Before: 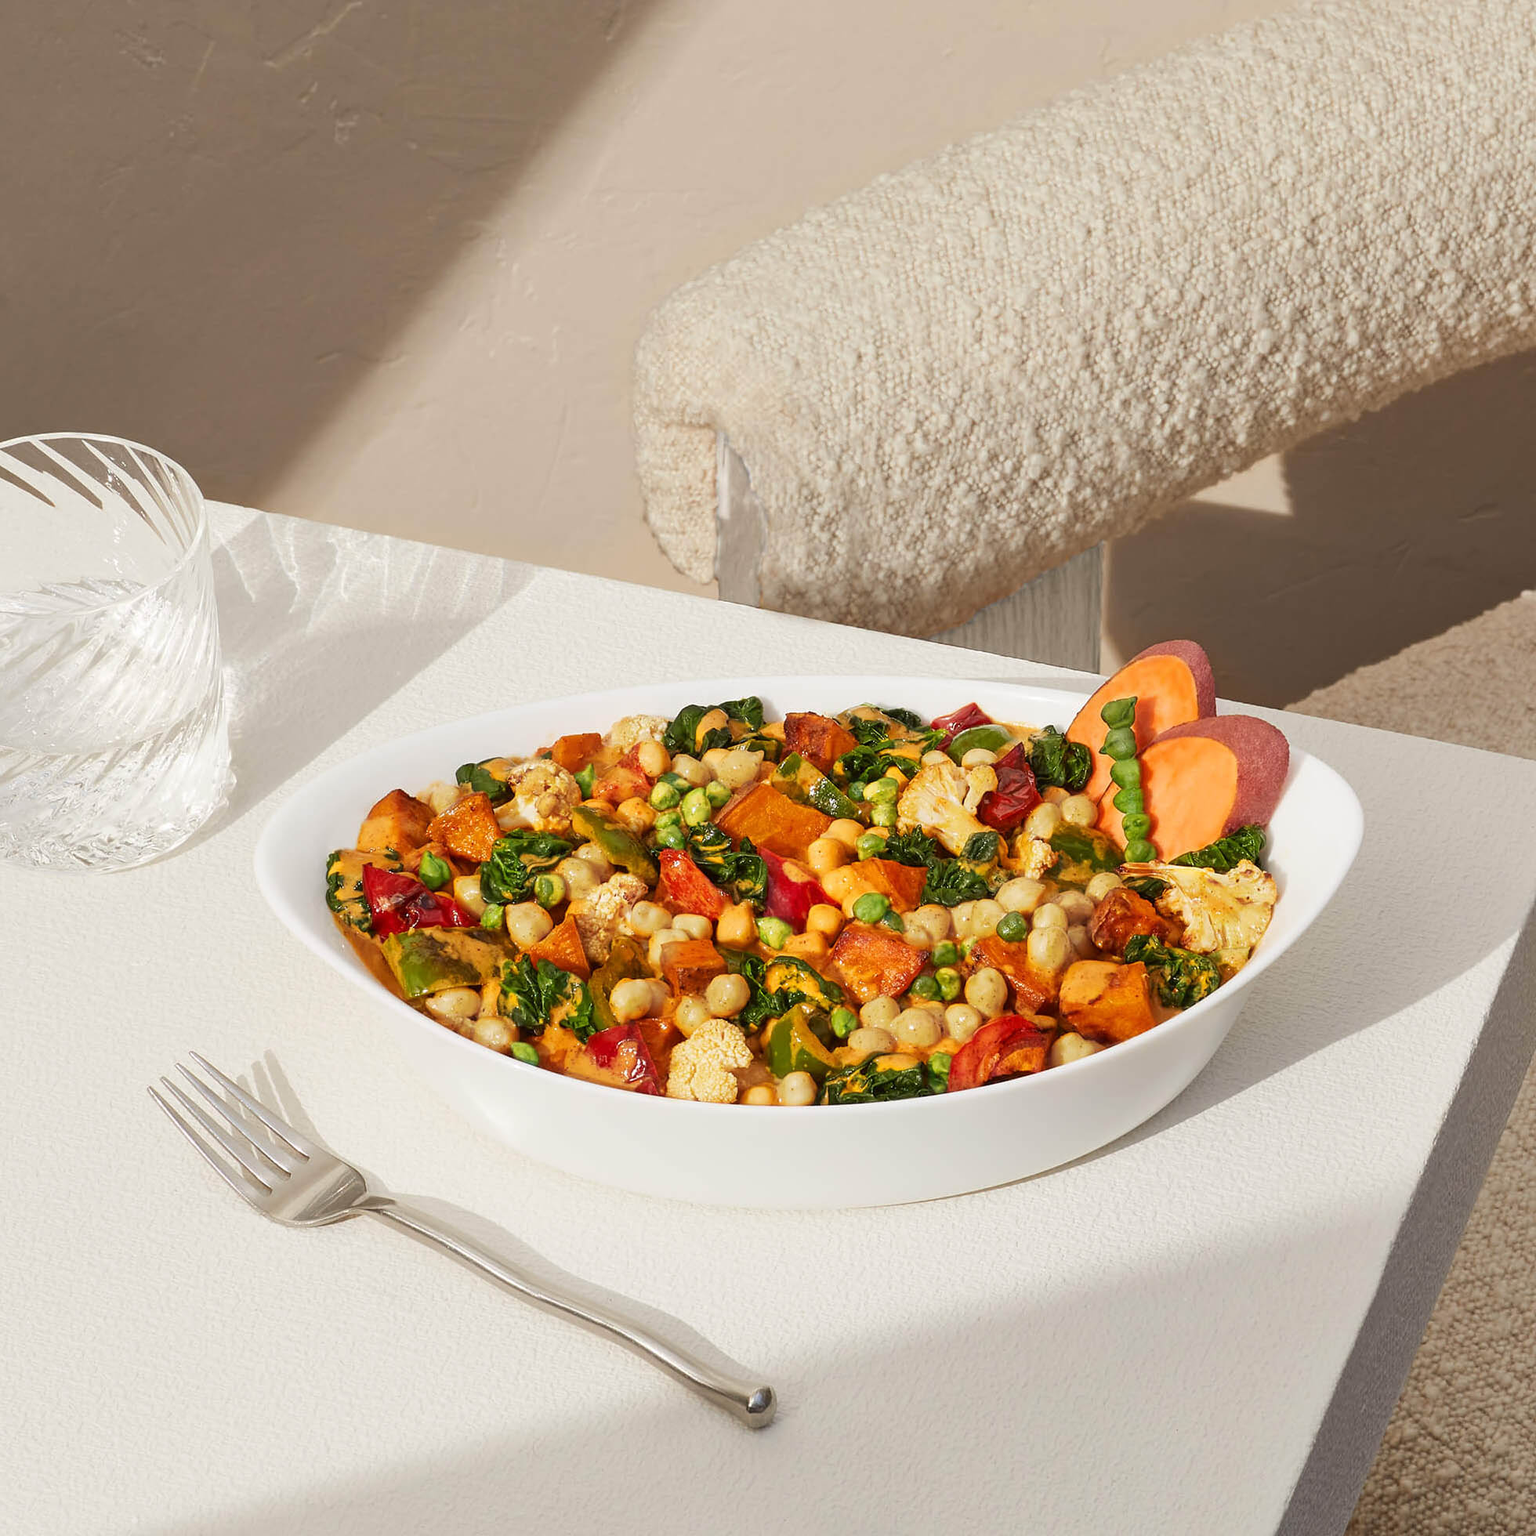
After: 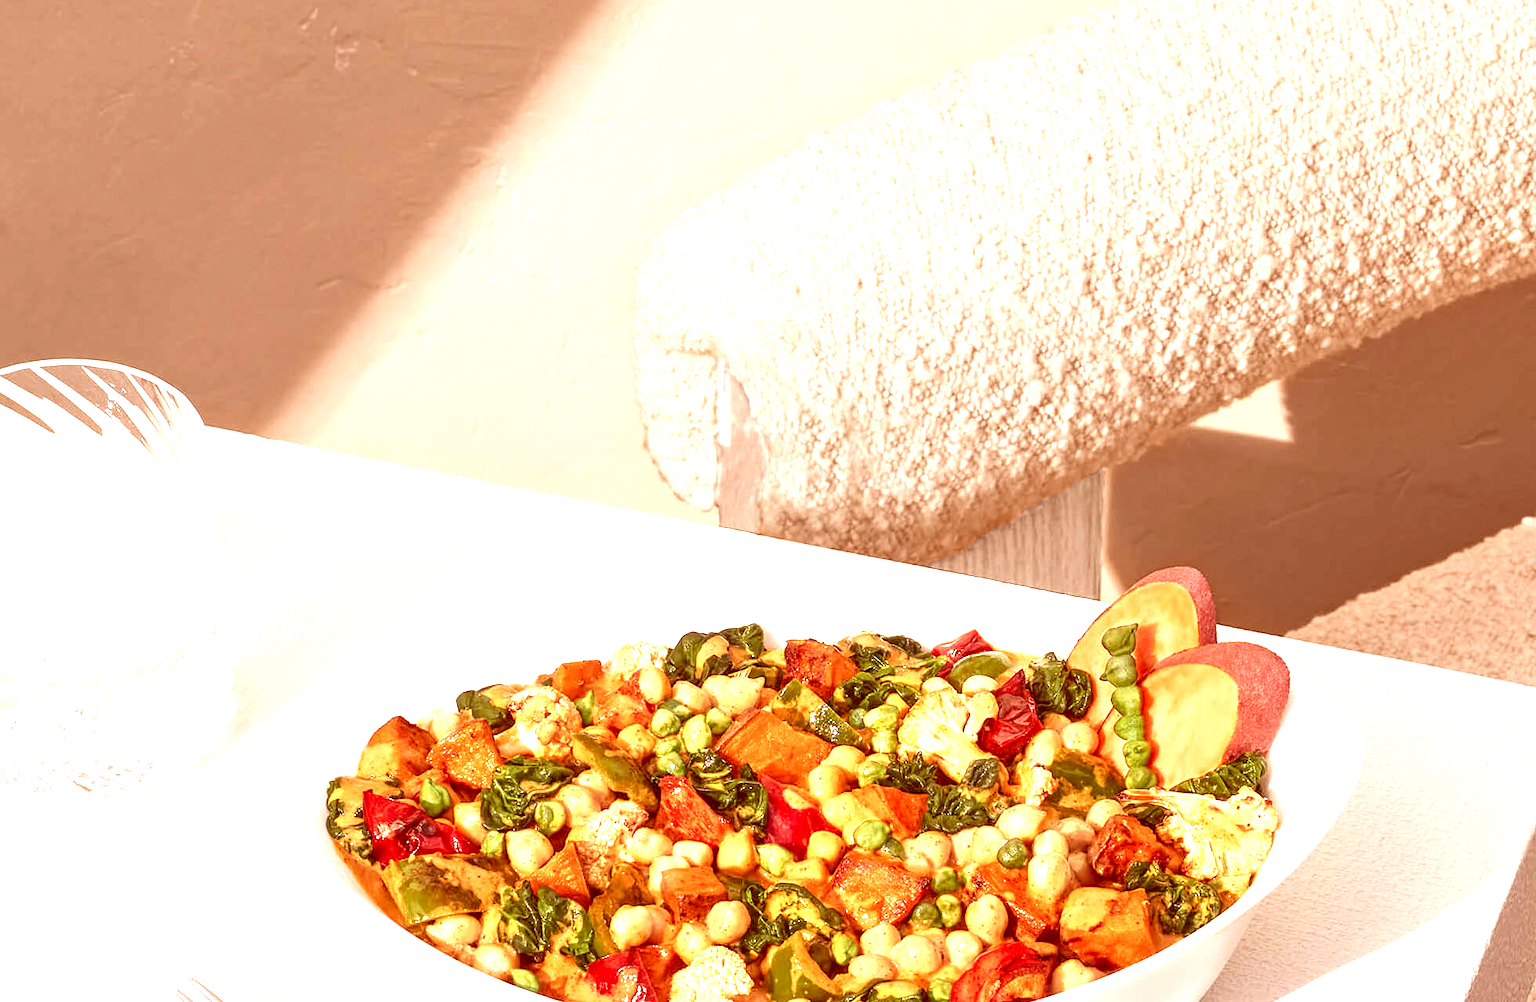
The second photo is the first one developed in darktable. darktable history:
local contrast: on, module defaults
crop and rotate: top 4.819%, bottom 29.951%
color correction: highlights a* 9.1, highlights b* 8.71, shadows a* 39.25, shadows b* 39.6, saturation 0.815
exposure: black level correction 0, exposure 1.121 EV, compensate highlight preservation false
